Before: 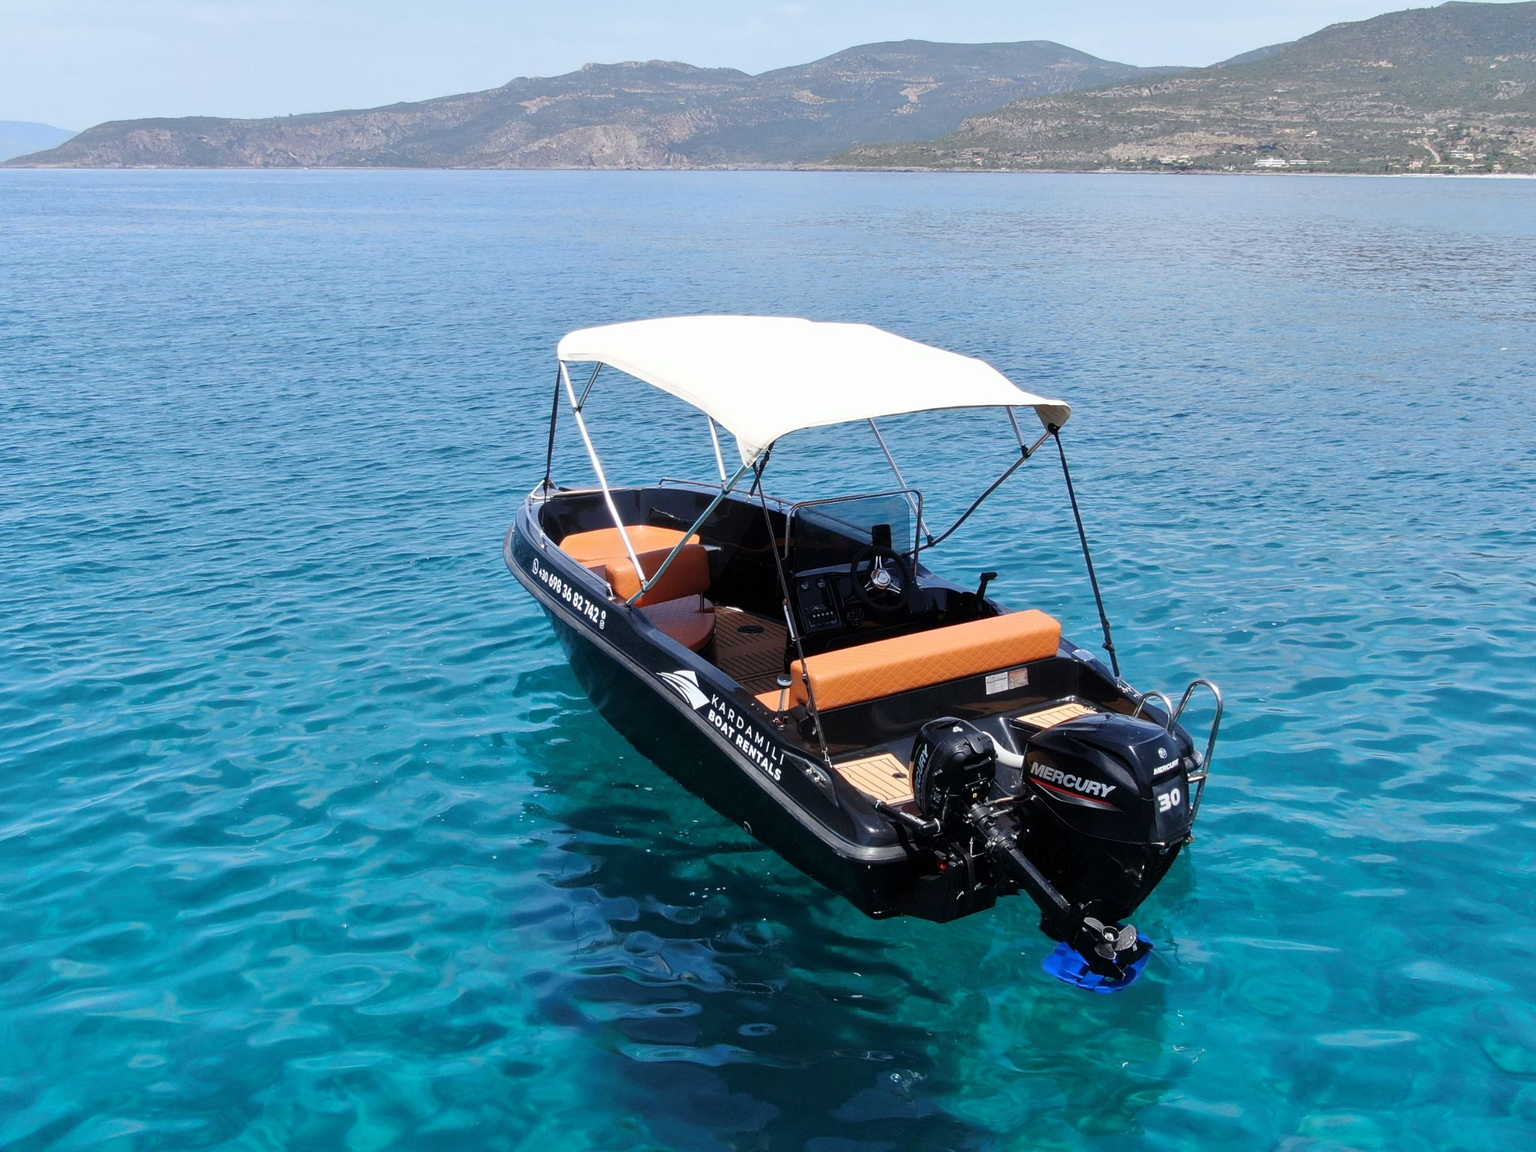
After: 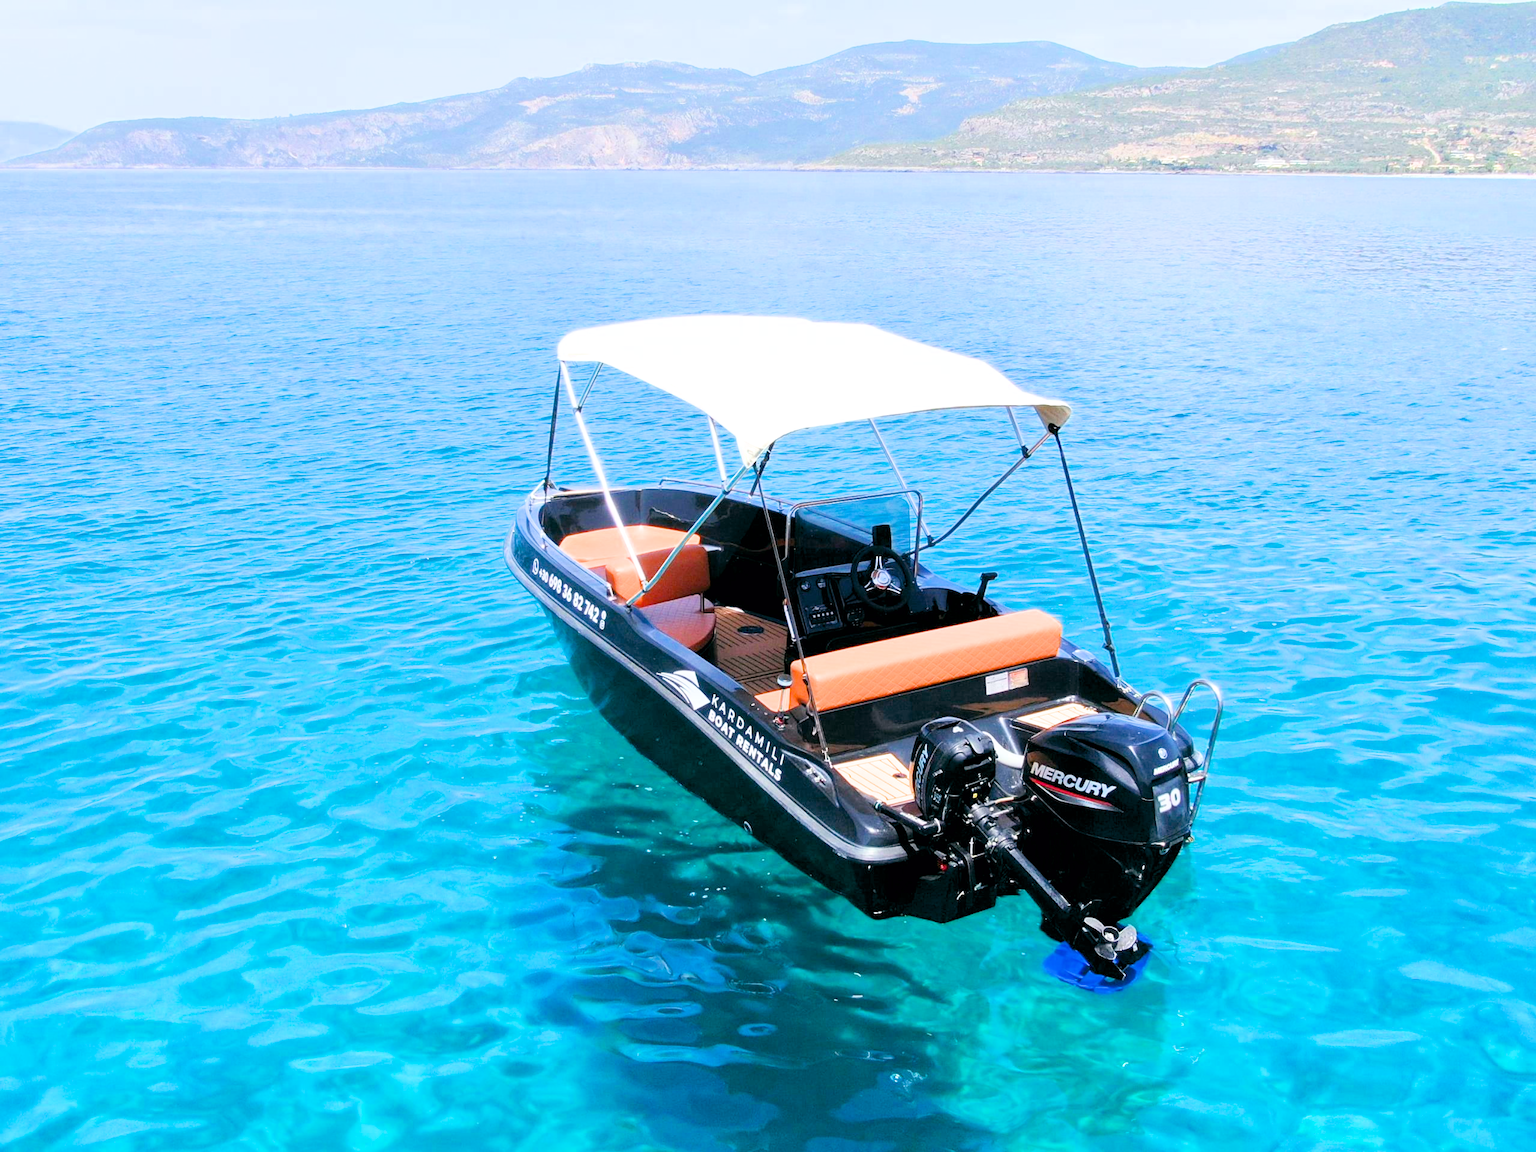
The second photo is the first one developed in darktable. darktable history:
color balance rgb: global offset › luminance -0.327%, global offset › chroma 0.109%, global offset › hue 162.39°, perceptual saturation grading › global saturation 19.559%, global vibrance 20%
filmic rgb: black relative exposure -7.65 EV, white relative exposure 4.56 EV, hardness 3.61, color science v6 (2022)
exposure: exposure 1.992 EV, compensate highlight preservation false
